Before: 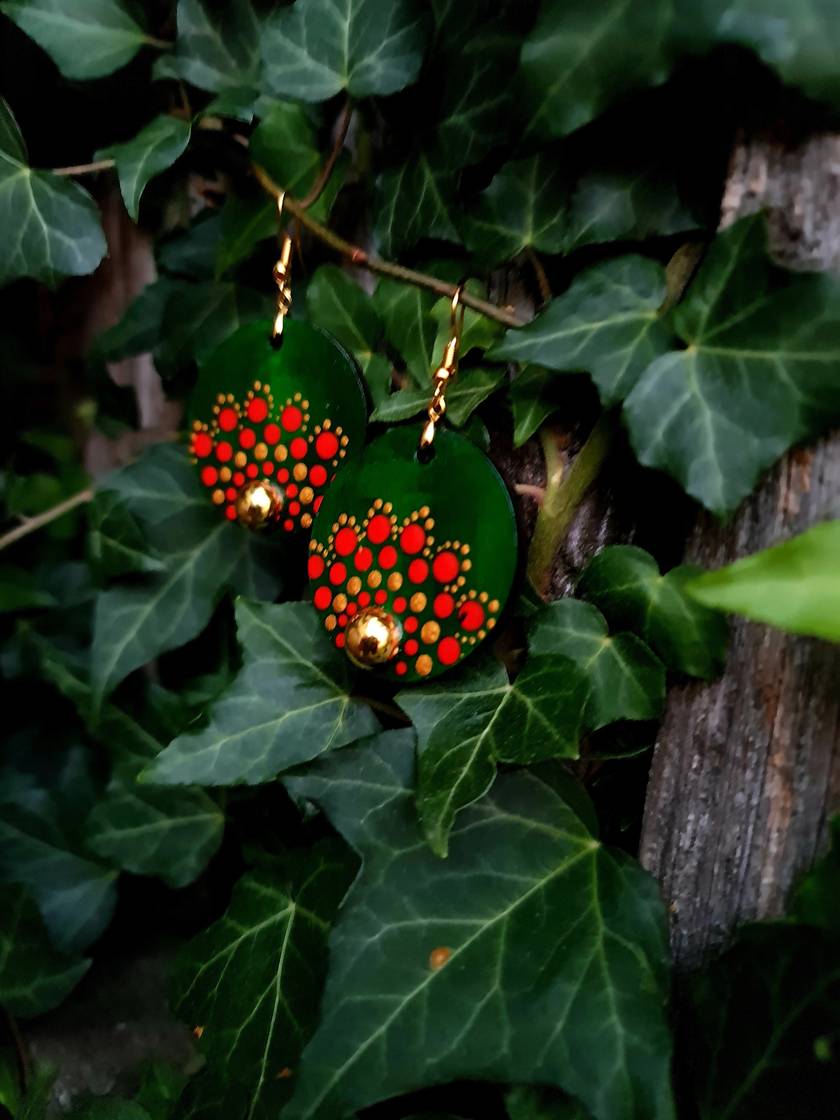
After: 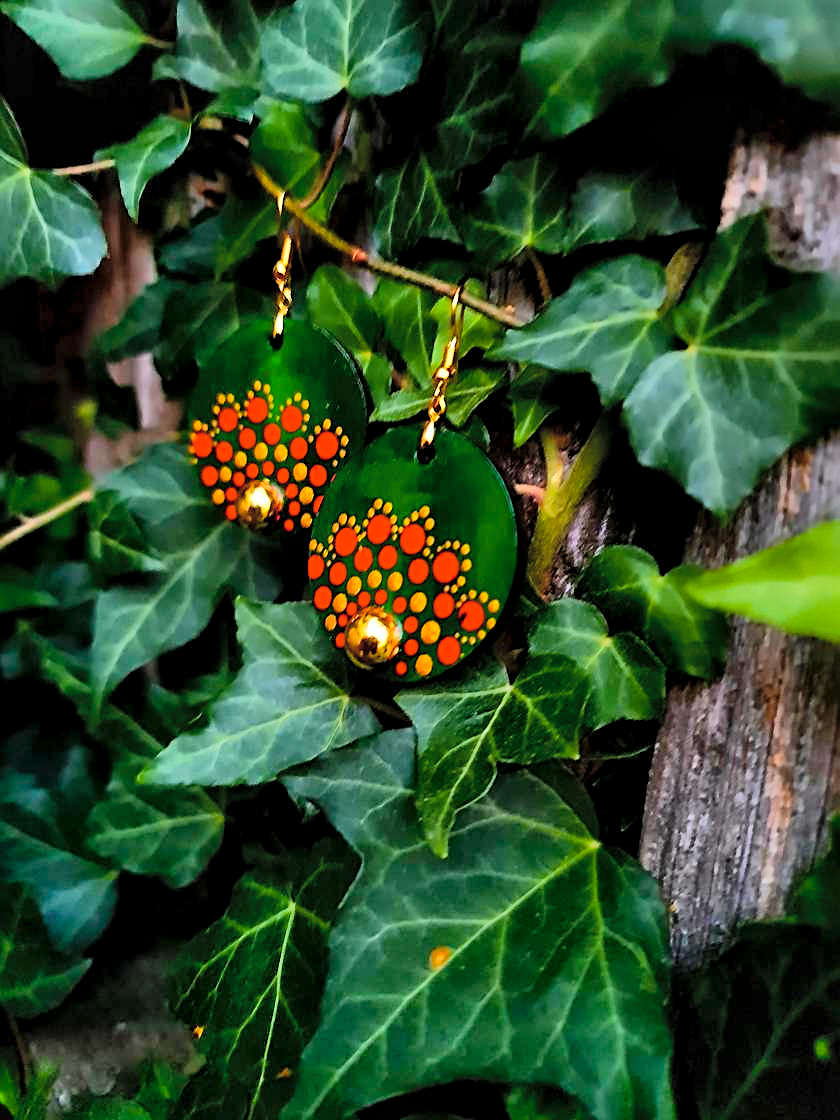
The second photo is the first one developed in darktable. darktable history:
sharpen: on, module defaults
shadows and highlights: highlights color adjustment 0%, low approximation 0.01, soften with gaussian
global tonemap: drago (1, 100), detail 1
color balance rgb: linear chroma grading › global chroma 15%, perceptual saturation grading › global saturation 30%
